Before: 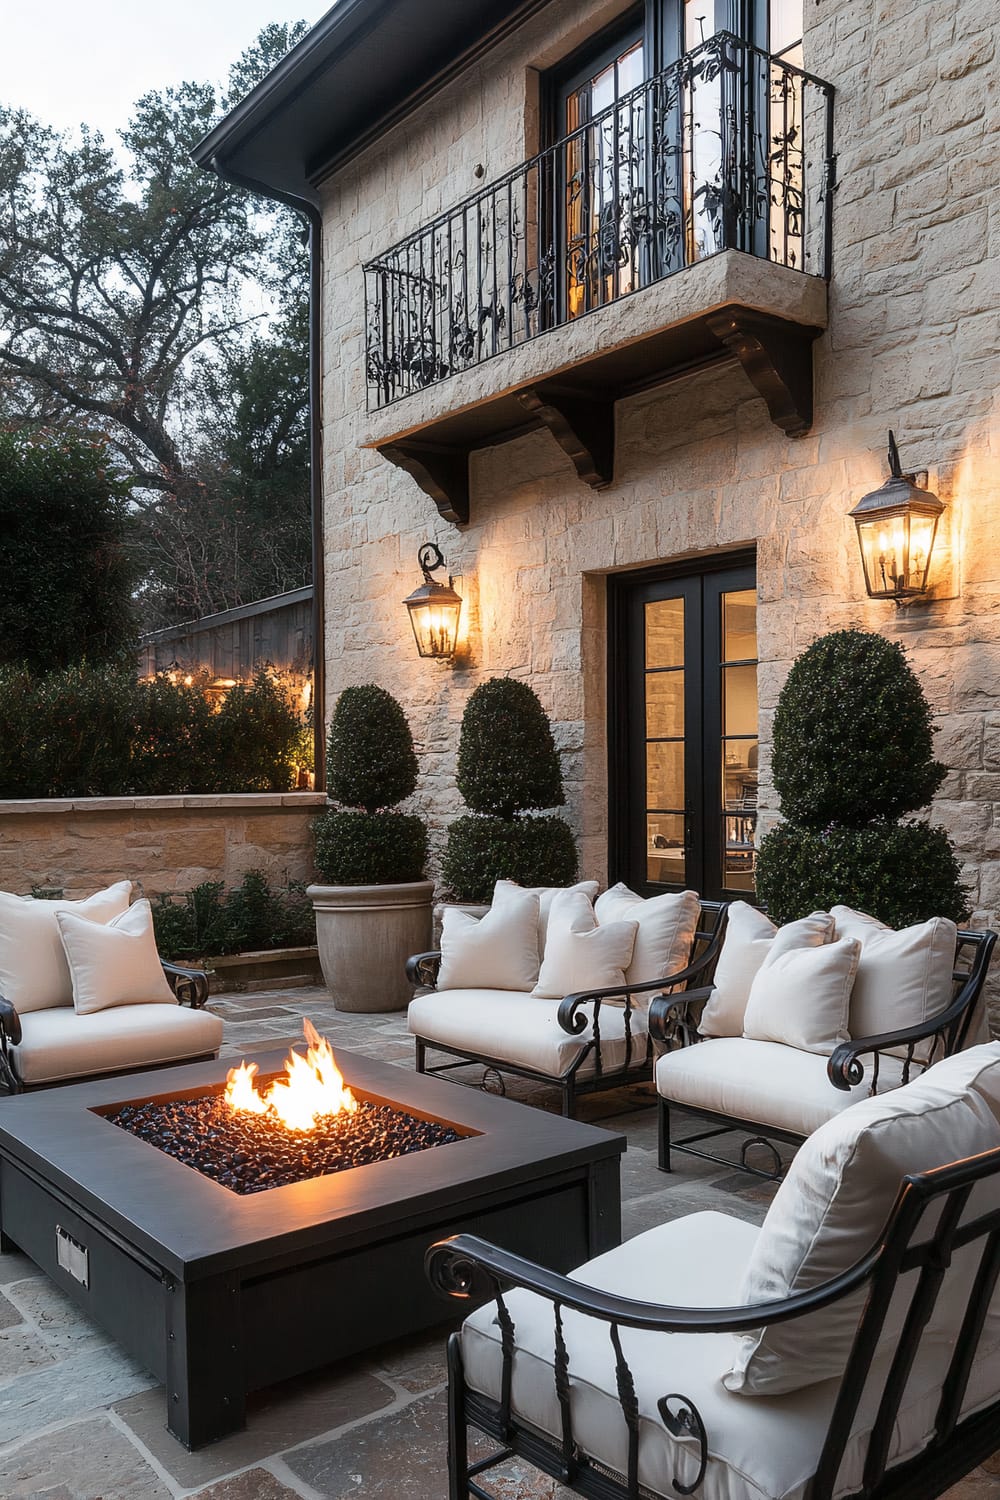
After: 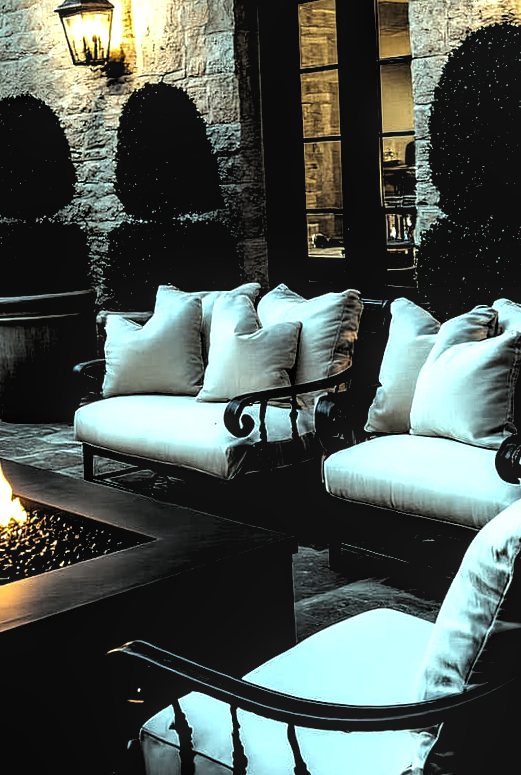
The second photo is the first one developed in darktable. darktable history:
levels: levels [0.514, 0.759, 1]
local contrast: on, module defaults
color balance rgb: shadows lift › chroma 11.71%, shadows lift › hue 133.46°, highlights gain › chroma 4%, highlights gain › hue 200.2°, perceptual saturation grading › global saturation 18.05%
exposure: black level correction 0, exposure 0.7 EV, compensate exposure bias true, compensate highlight preservation false
crop: left 34.479%, top 38.822%, right 13.718%, bottom 5.172%
white balance: red 1.009, blue 0.985
contrast brightness saturation: saturation -0.04
rotate and perspective: rotation -2°, crop left 0.022, crop right 0.978, crop top 0.049, crop bottom 0.951
